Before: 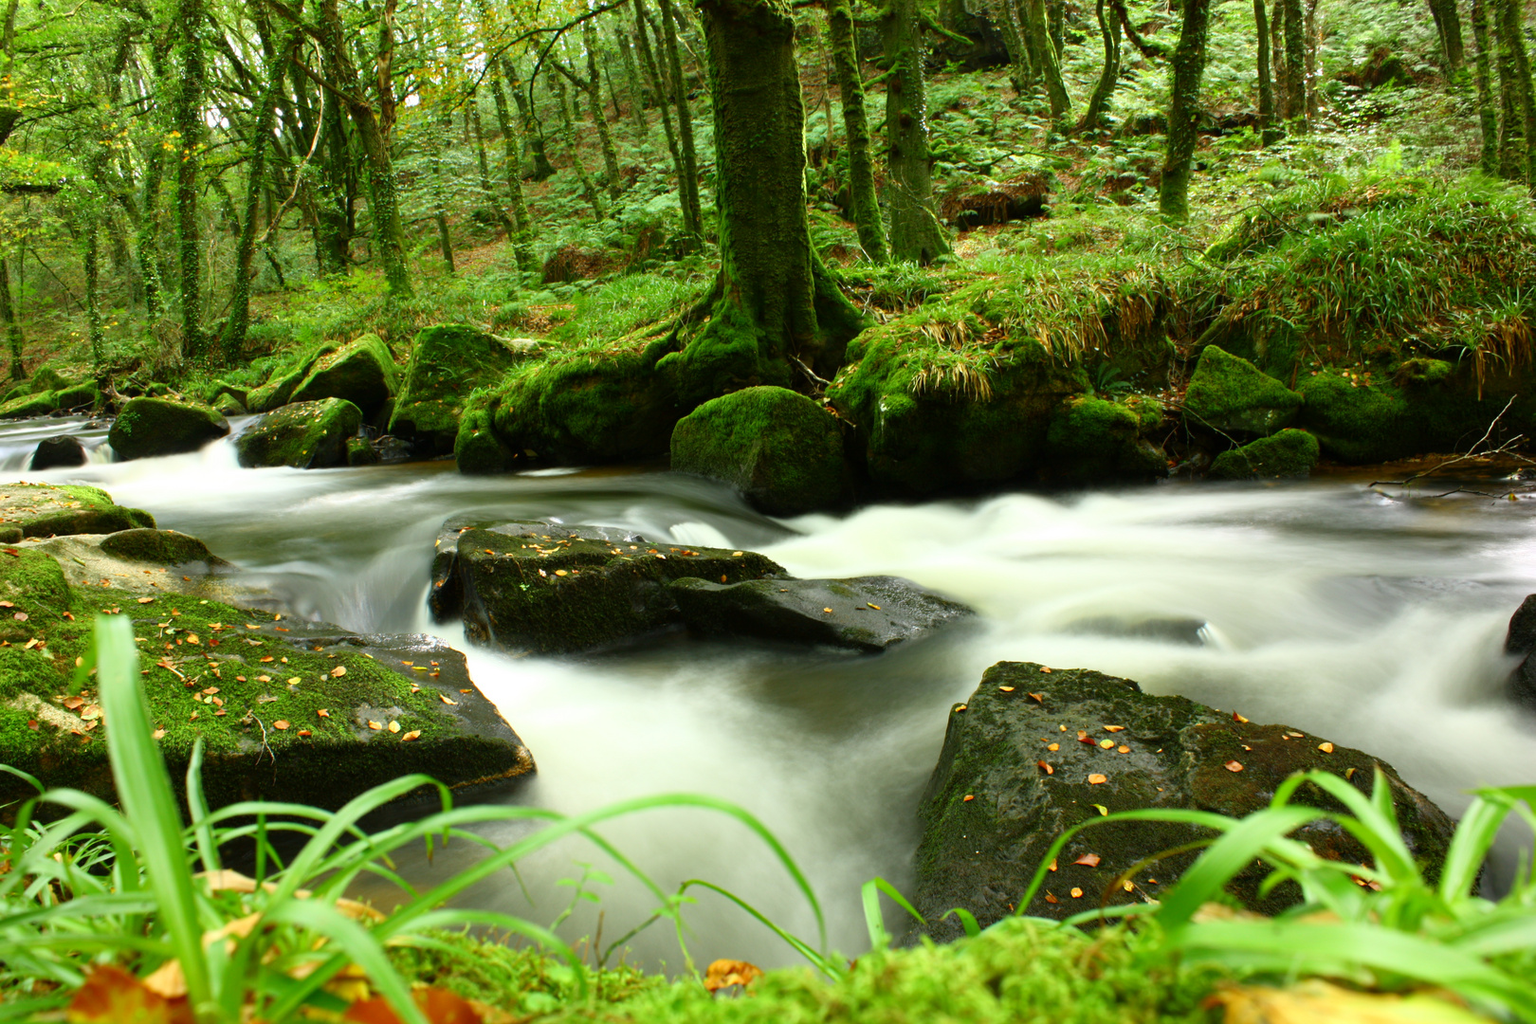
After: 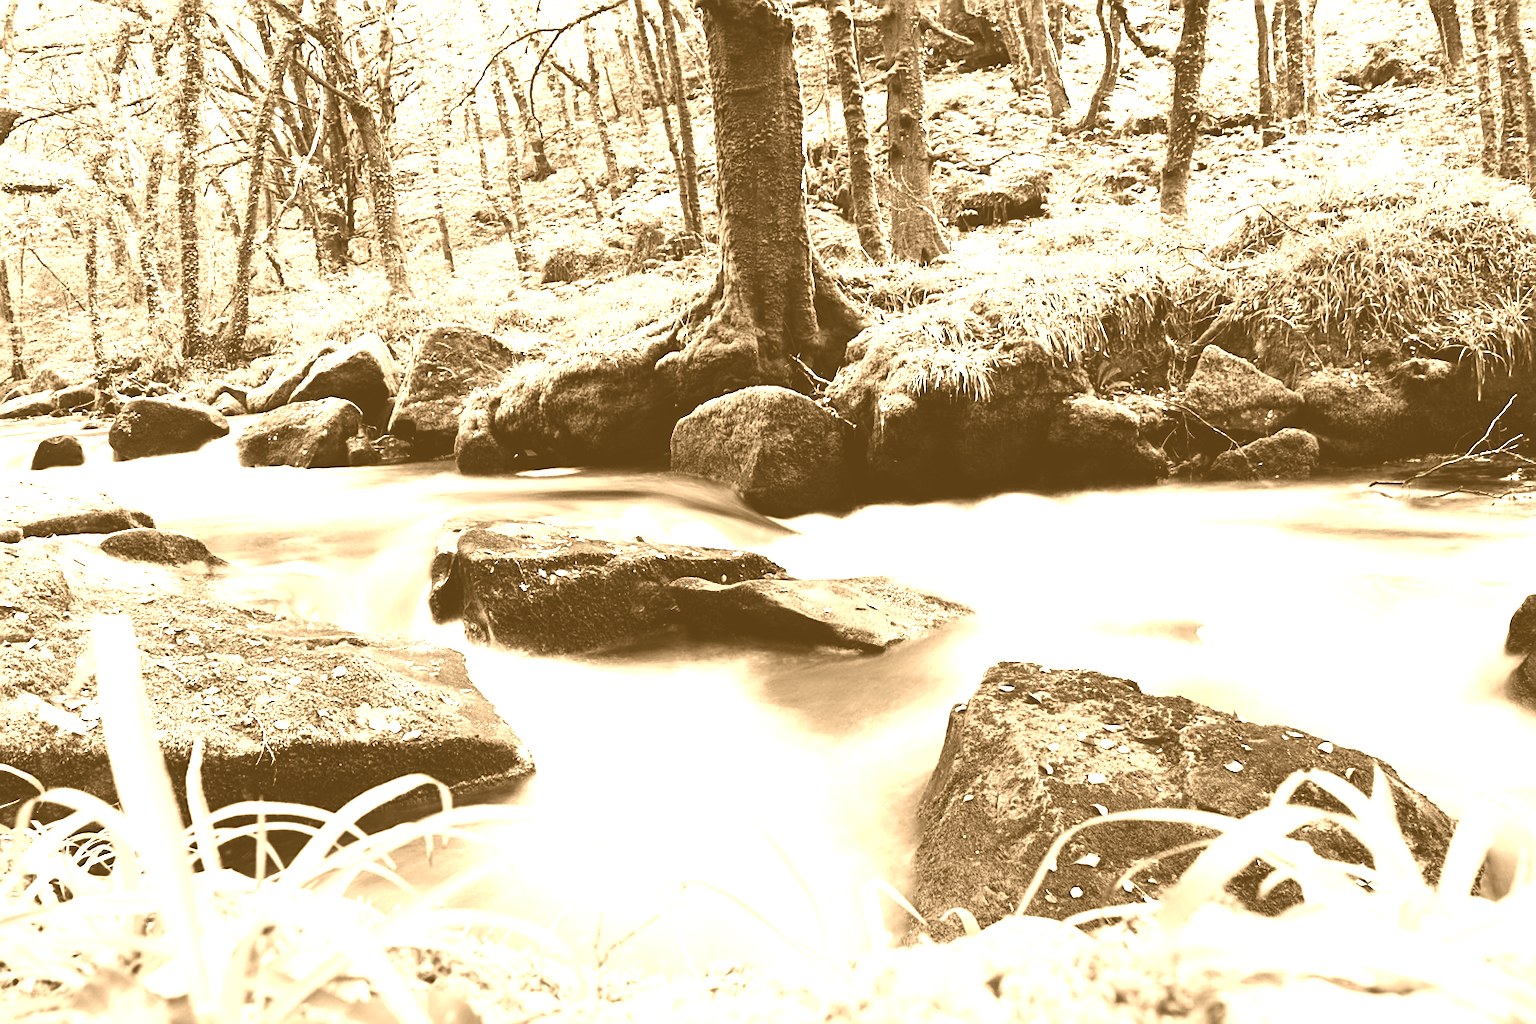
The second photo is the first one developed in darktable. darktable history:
color correction: highlights a* -7.23, highlights b* -0.161, shadows a* 20.08, shadows b* 11.73
colorize: hue 28.8°, source mix 100%
base curve: curves: ch0 [(0, 0.003) (0.001, 0.002) (0.006, 0.004) (0.02, 0.022) (0.048, 0.086) (0.094, 0.234) (0.162, 0.431) (0.258, 0.629) (0.385, 0.8) (0.548, 0.918) (0.751, 0.988) (1, 1)], preserve colors none
sharpen: on, module defaults
